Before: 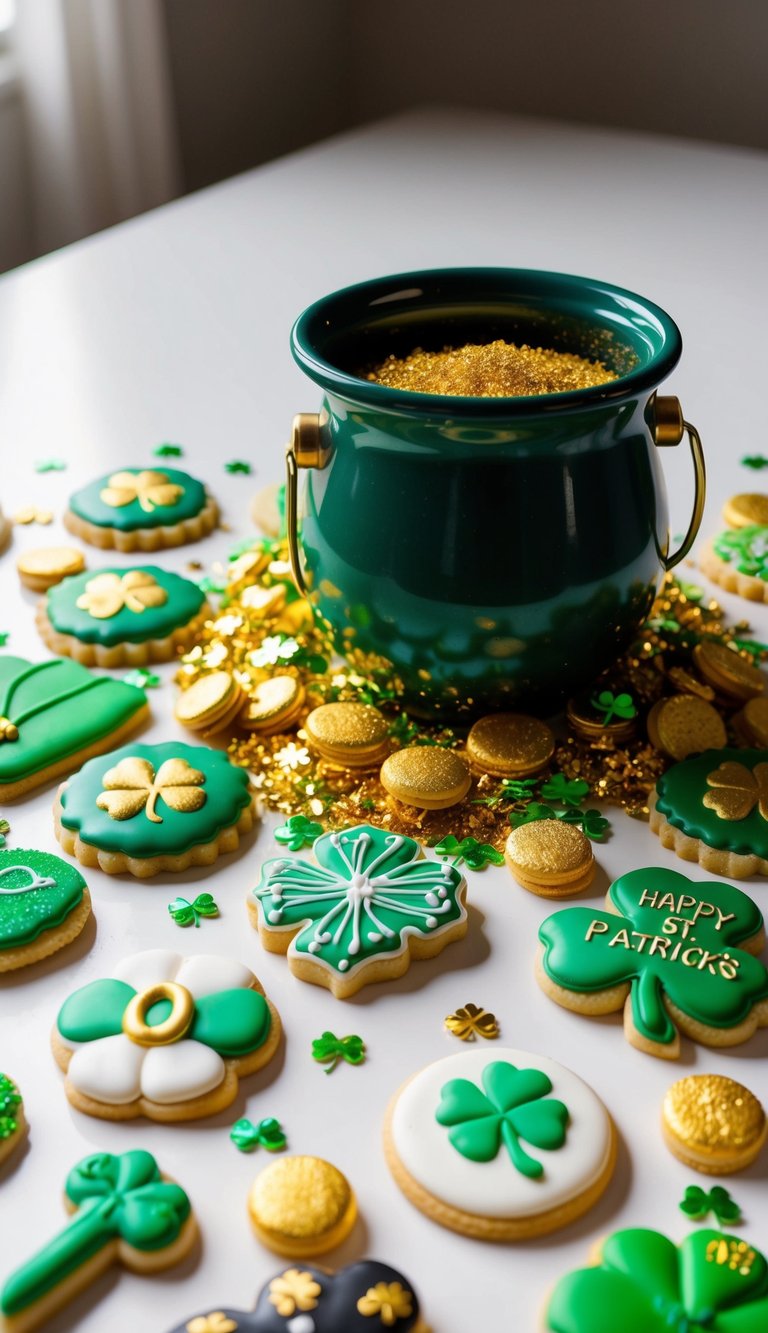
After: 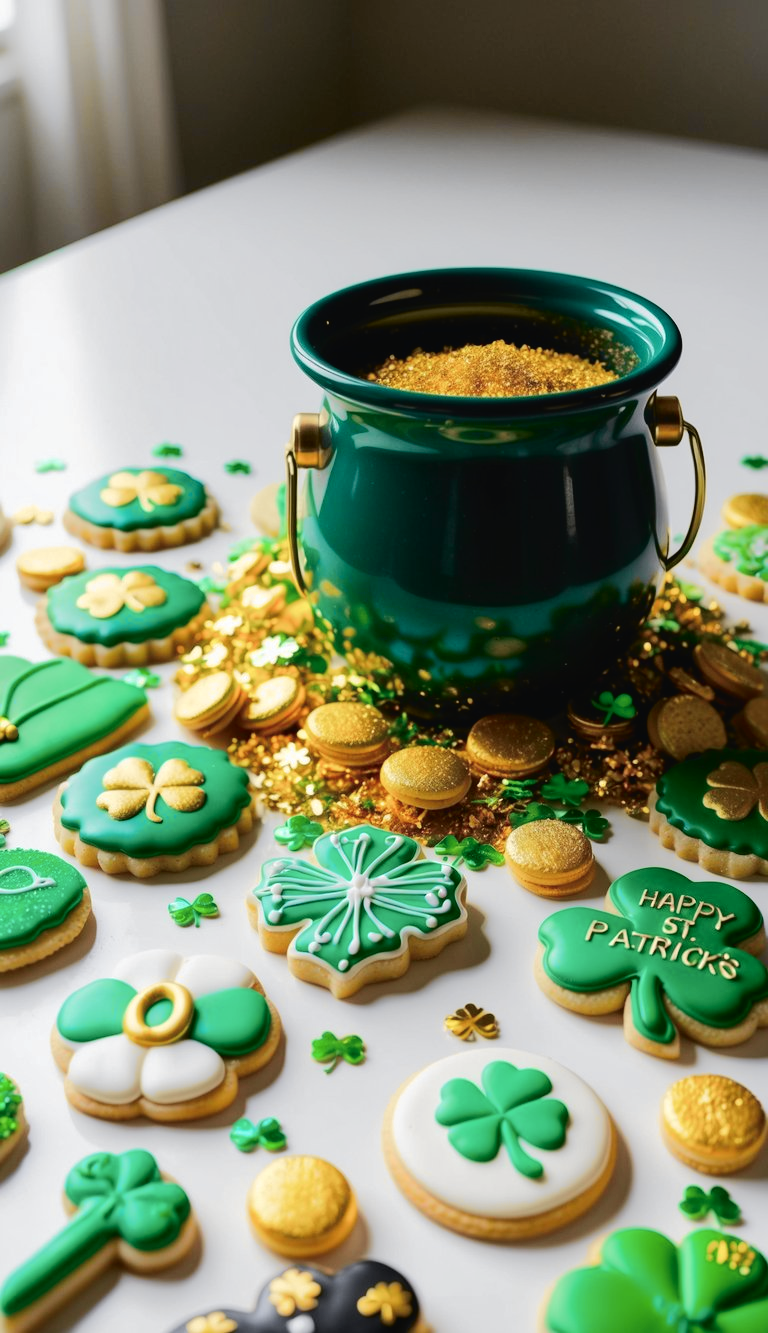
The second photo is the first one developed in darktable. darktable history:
contrast brightness saturation: saturation -0.05
tone curve: curves: ch0 [(0, 0.023) (0.037, 0.04) (0.131, 0.128) (0.304, 0.331) (0.504, 0.584) (0.616, 0.687) (0.704, 0.764) (0.808, 0.823) (1, 1)]; ch1 [(0, 0) (0.301, 0.3) (0.477, 0.472) (0.493, 0.497) (0.508, 0.501) (0.544, 0.541) (0.563, 0.565) (0.626, 0.66) (0.721, 0.776) (1, 1)]; ch2 [(0, 0) (0.249, 0.216) (0.349, 0.343) (0.424, 0.442) (0.476, 0.483) (0.502, 0.5) (0.517, 0.519) (0.532, 0.553) (0.569, 0.587) (0.634, 0.628) (0.706, 0.729) (0.828, 0.742) (1, 0.9)], color space Lab, independent channels, preserve colors none
